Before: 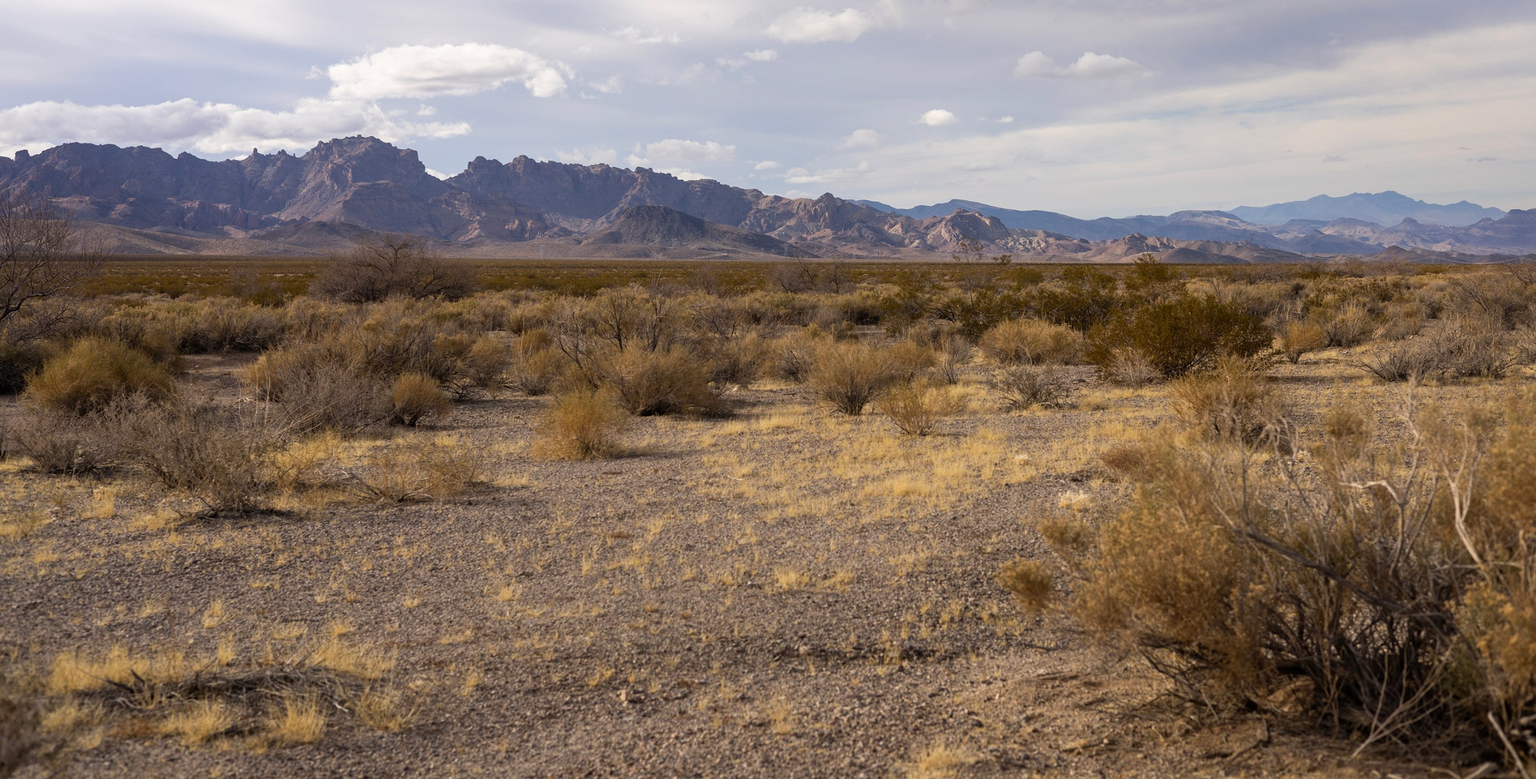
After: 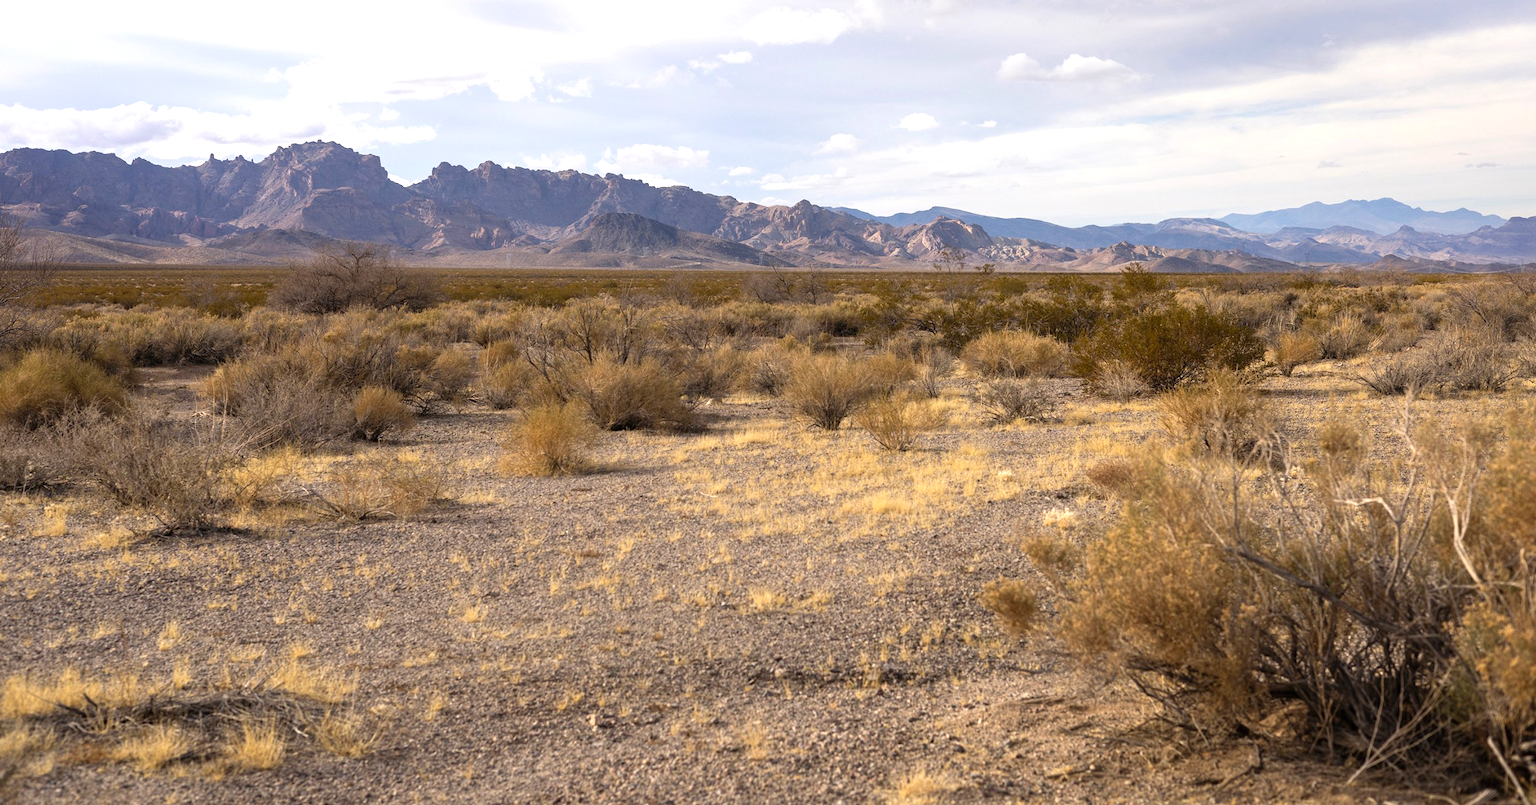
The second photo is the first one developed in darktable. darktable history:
exposure: black level correction 0, exposure 0.699 EV, compensate highlight preservation false
crop and rotate: left 3.359%
